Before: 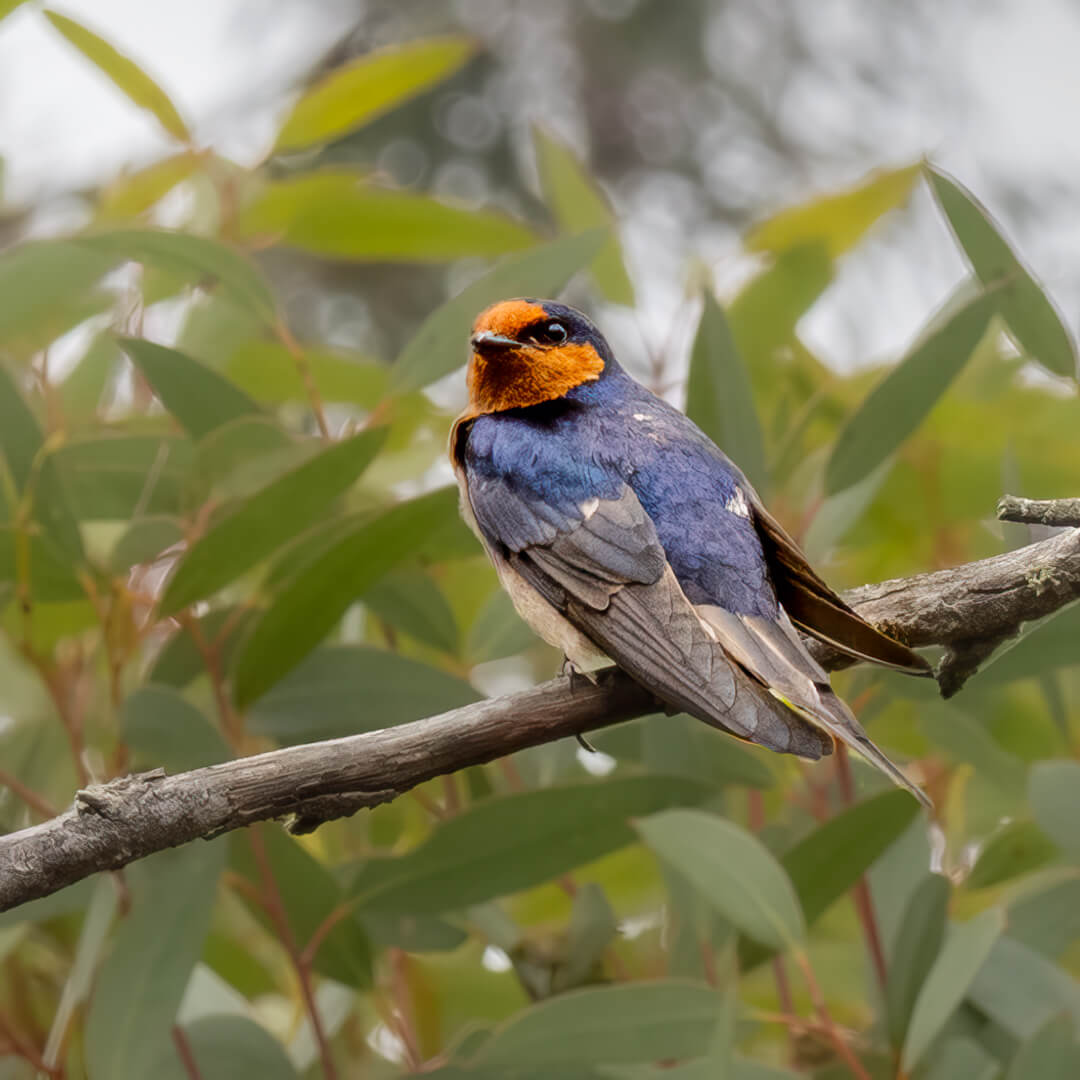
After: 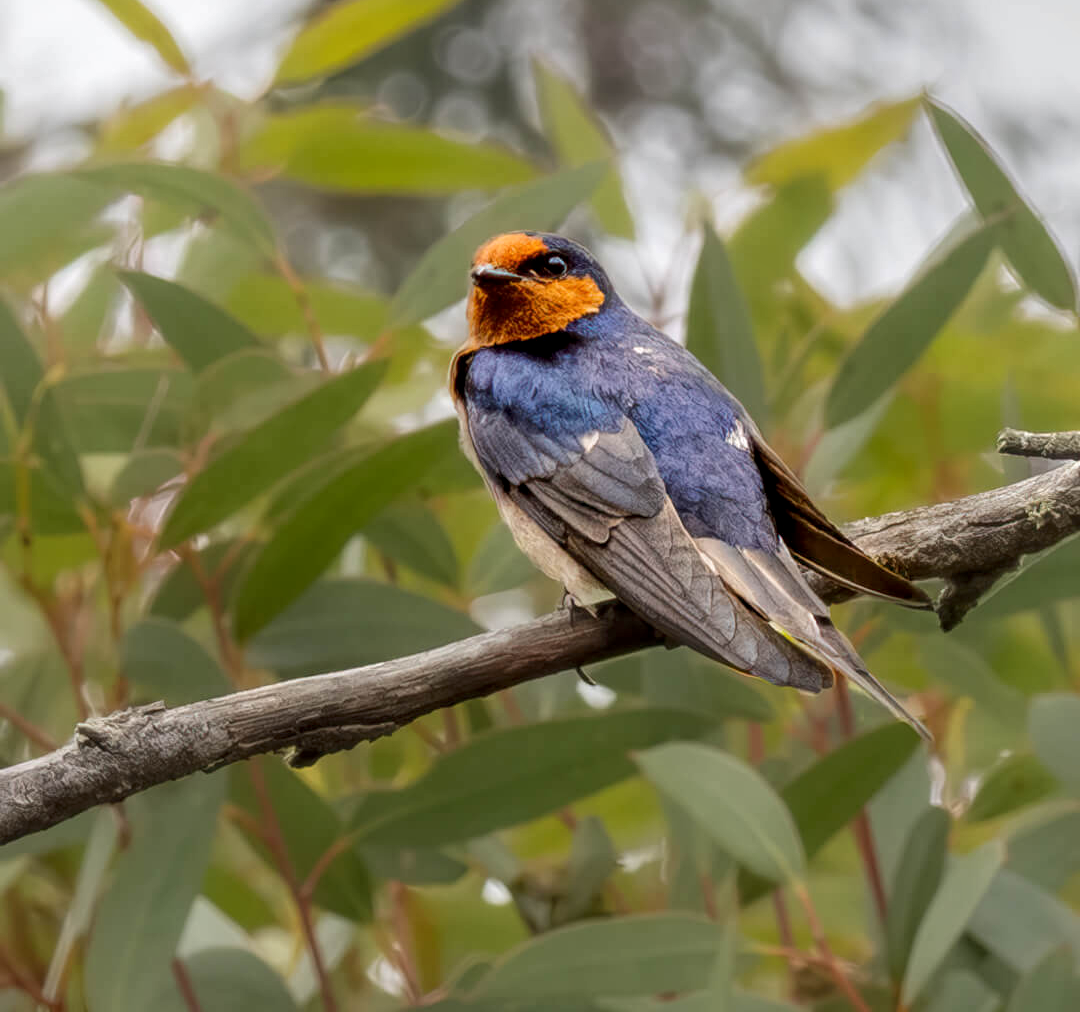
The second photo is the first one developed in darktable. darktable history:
crop and rotate: top 6.25%
local contrast: highlights 100%, shadows 100%, detail 131%, midtone range 0.2
